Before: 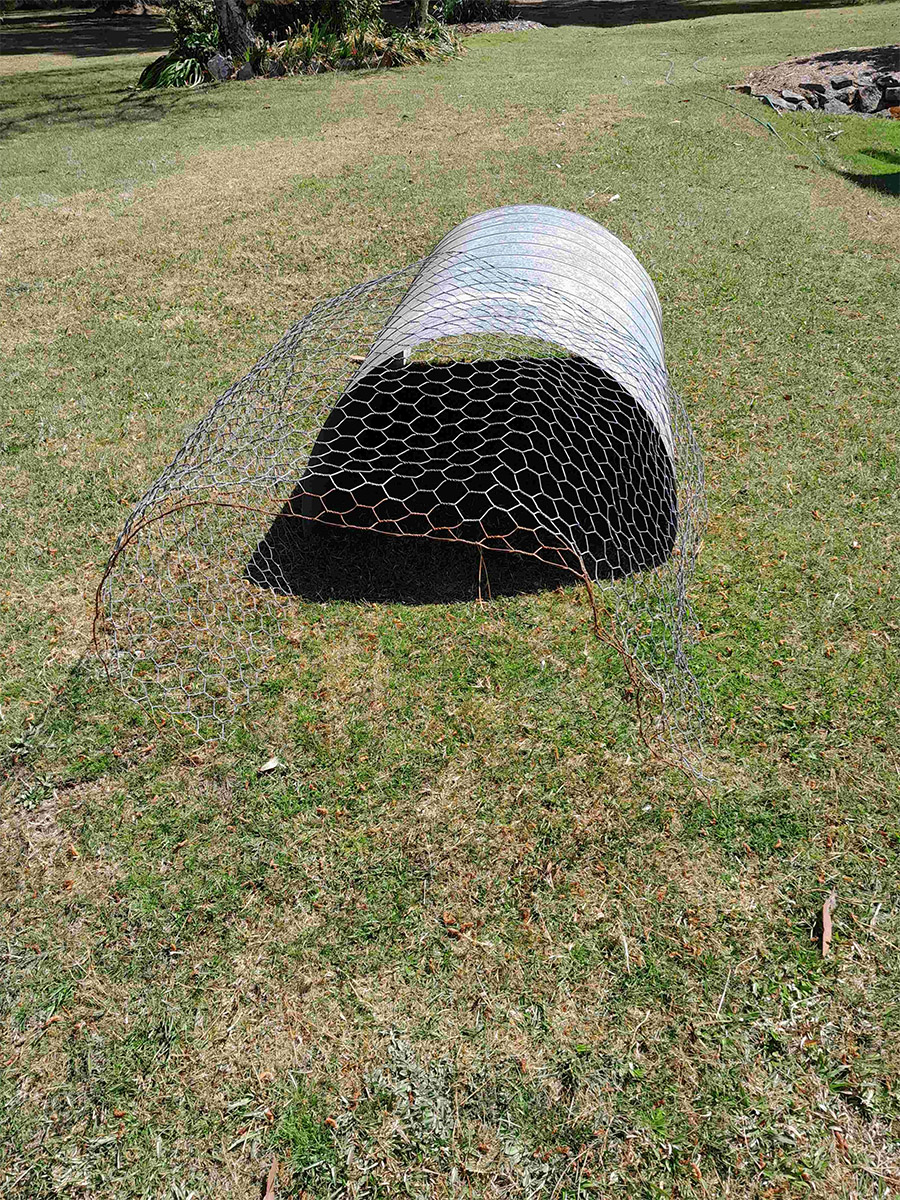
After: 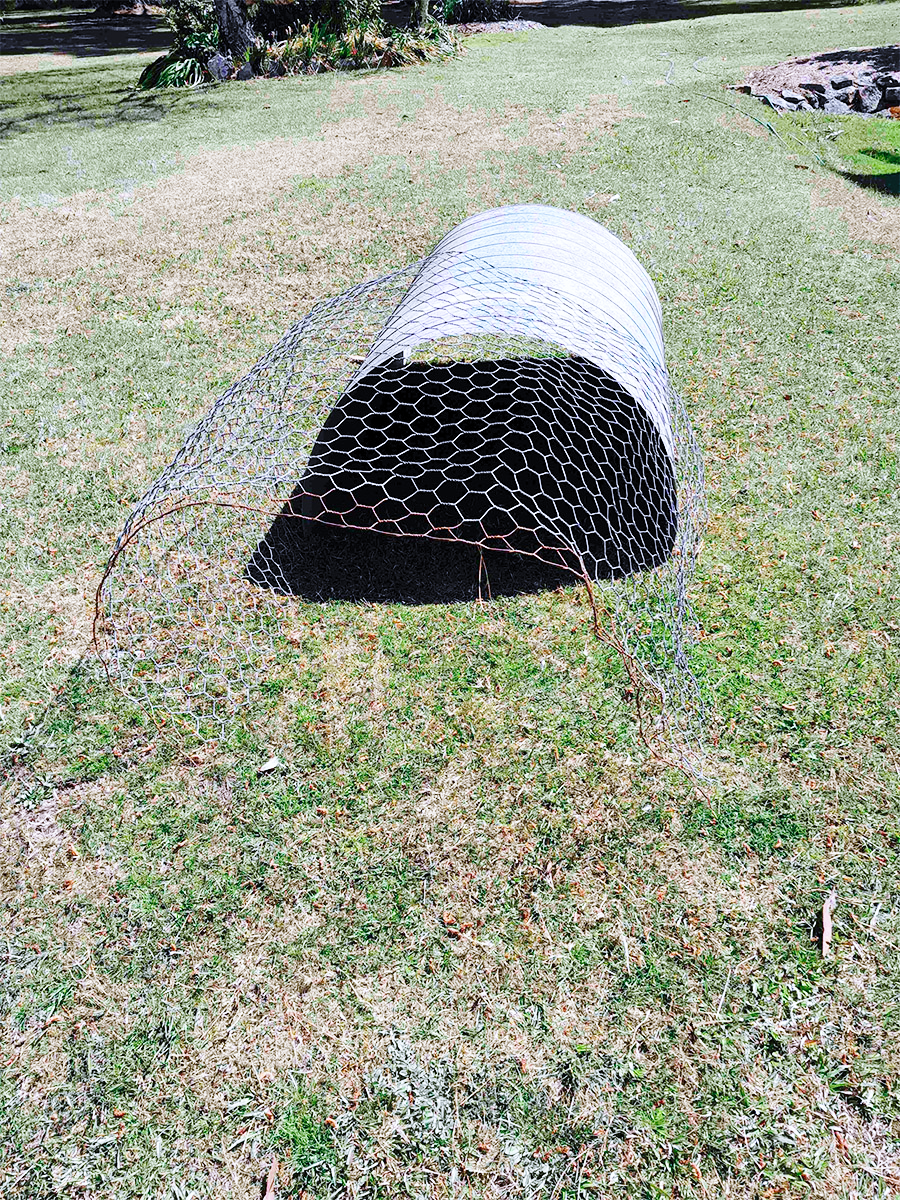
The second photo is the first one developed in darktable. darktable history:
color calibration: illuminant as shot in camera, x 0.377, y 0.392, temperature 4169.3 K, saturation algorithm version 1 (2020)
base curve: curves: ch0 [(0, 0) (0.028, 0.03) (0.121, 0.232) (0.46, 0.748) (0.859, 0.968) (1, 1)], preserve colors none
